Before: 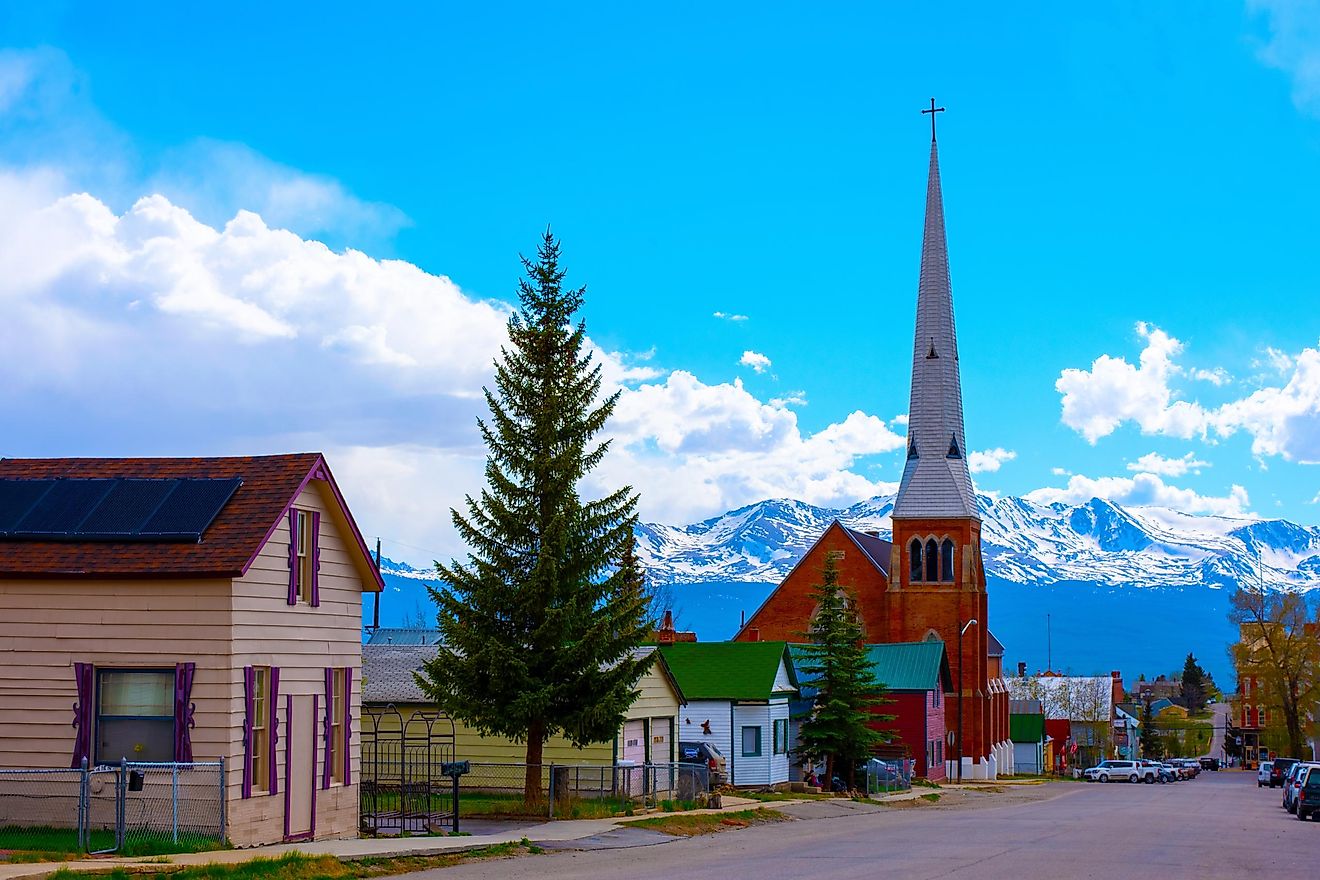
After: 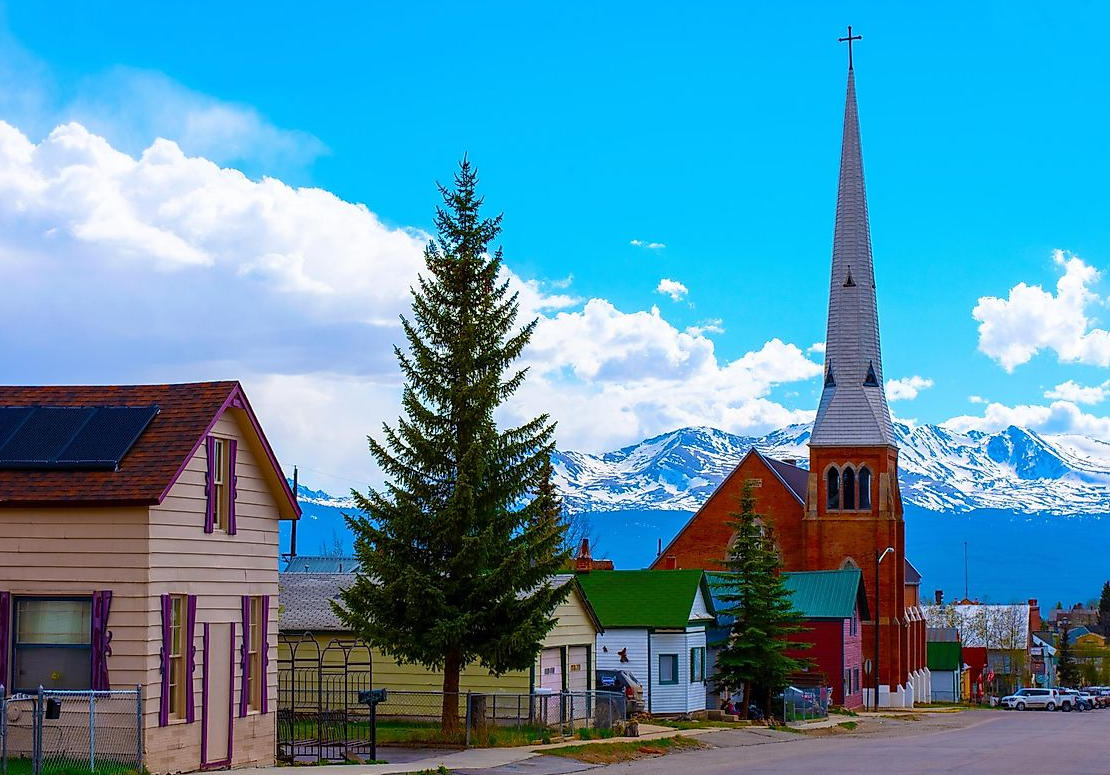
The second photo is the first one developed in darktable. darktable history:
crop: left 6.326%, top 8.197%, right 9.55%, bottom 3.634%
